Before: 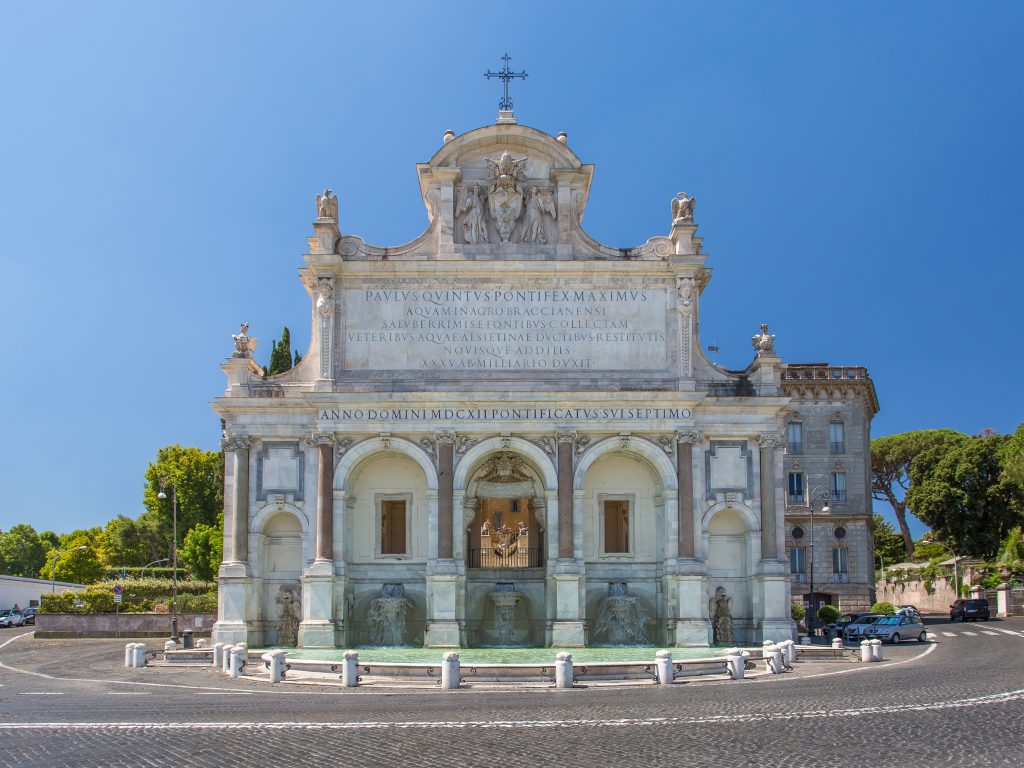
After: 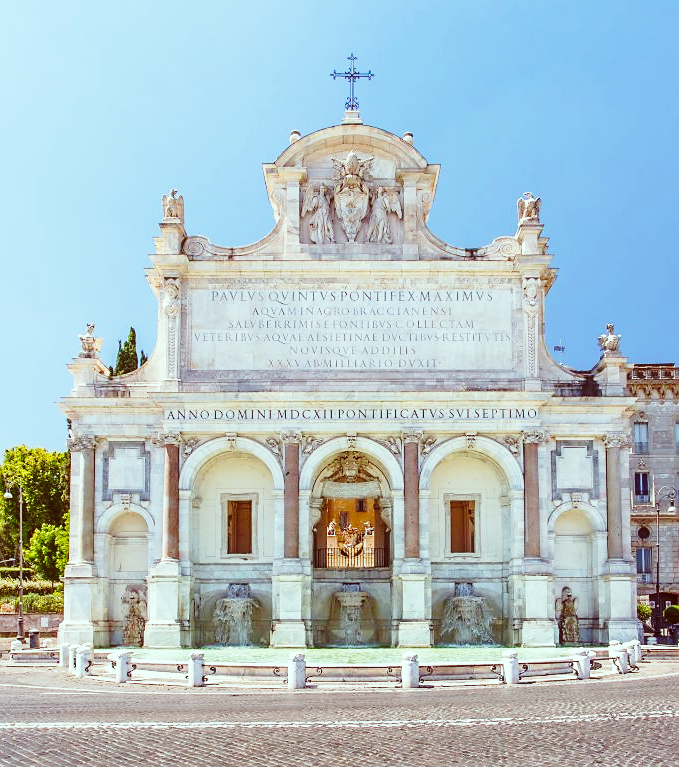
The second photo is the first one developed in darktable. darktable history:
color correction: highlights a* -7.26, highlights b* -0.185, shadows a* 20.25, shadows b* 10.93
base curve: curves: ch0 [(0, 0) (0.036, 0.037) (0.121, 0.228) (0.46, 0.76) (0.859, 0.983) (1, 1)], preserve colors none
crop and rotate: left 15.109%, right 18.581%
tone curve: curves: ch0 [(0, 0.036) (0.119, 0.115) (0.466, 0.498) (0.715, 0.767) (0.817, 0.865) (1, 0.998)]; ch1 [(0, 0) (0.377, 0.424) (0.442, 0.491) (0.487, 0.498) (0.514, 0.512) (0.536, 0.577) (0.66, 0.724) (1, 1)]; ch2 [(0, 0) (0.38, 0.405) (0.463, 0.443) (0.492, 0.486) (0.526, 0.541) (0.578, 0.598) (1, 1)], preserve colors none
sharpen: radius 1.437, amount 0.416, threshold 1.495
